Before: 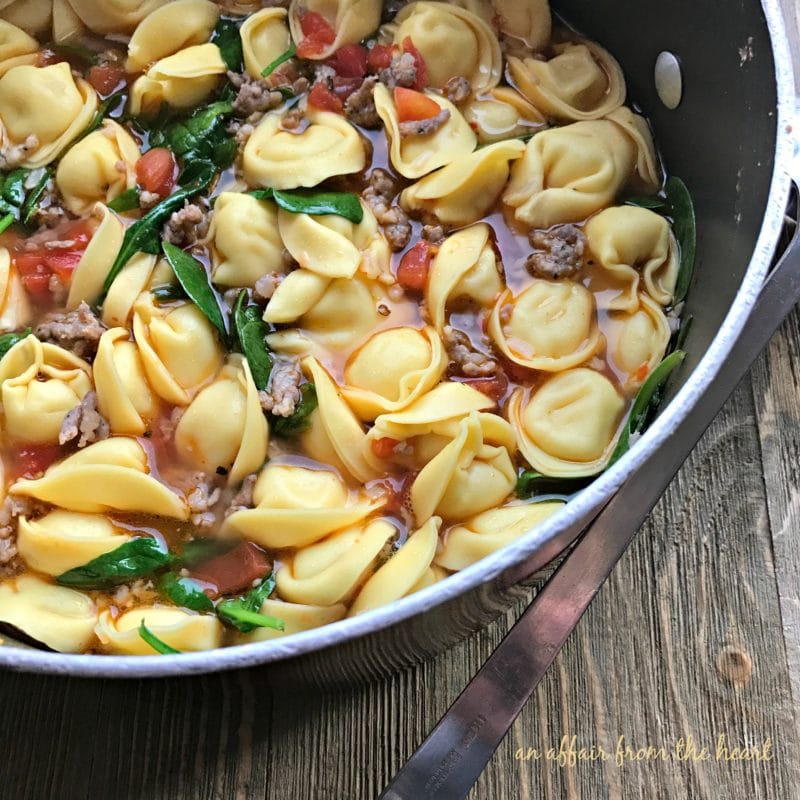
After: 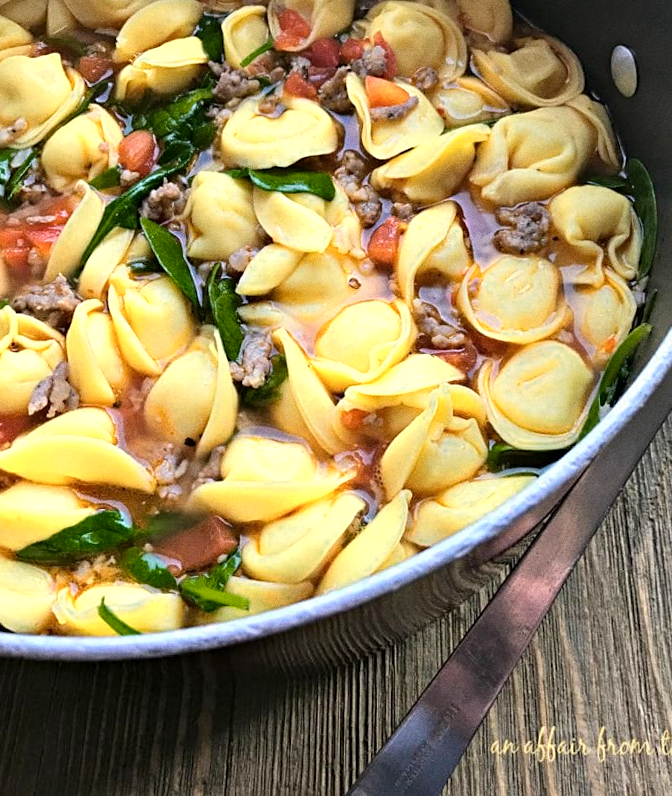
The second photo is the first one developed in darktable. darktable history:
rotate and perspective: rotation 0.215°, lens shift (vertical) -0.139, crop left 0.069, crop right 0.939, crop top 0.002, crop bottom 0.996
grain: coarseness 0.09 ISO
crop: right 9.509%, bottom 0.031%
color zones: curves: ch0 [(0.099, 0.624) (0.257, 0.596) (0.384, 0.376) (0.529, 0.492) (0.697, 0.564) (0.768, 0.532) (0.908, 0.644)]; ch1 [(0.112, 0.564) (0.254, 0.612) (0.432, 0.676) (0.592, 0.456) (0.743, 0.684) (0.888, 0.536)]; ch2 [(0.25, 0.5) (0.469, 0.36) (0.75, 0.5)]
sharpen: amount 0.2
